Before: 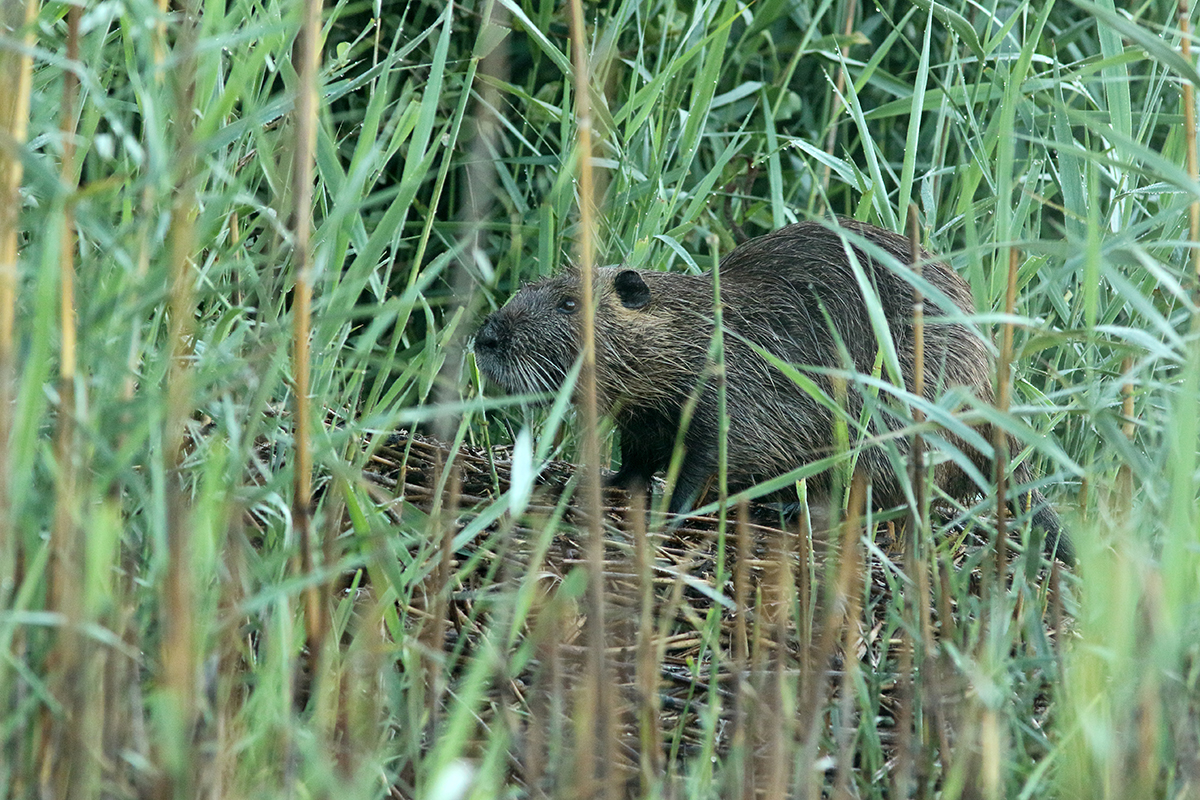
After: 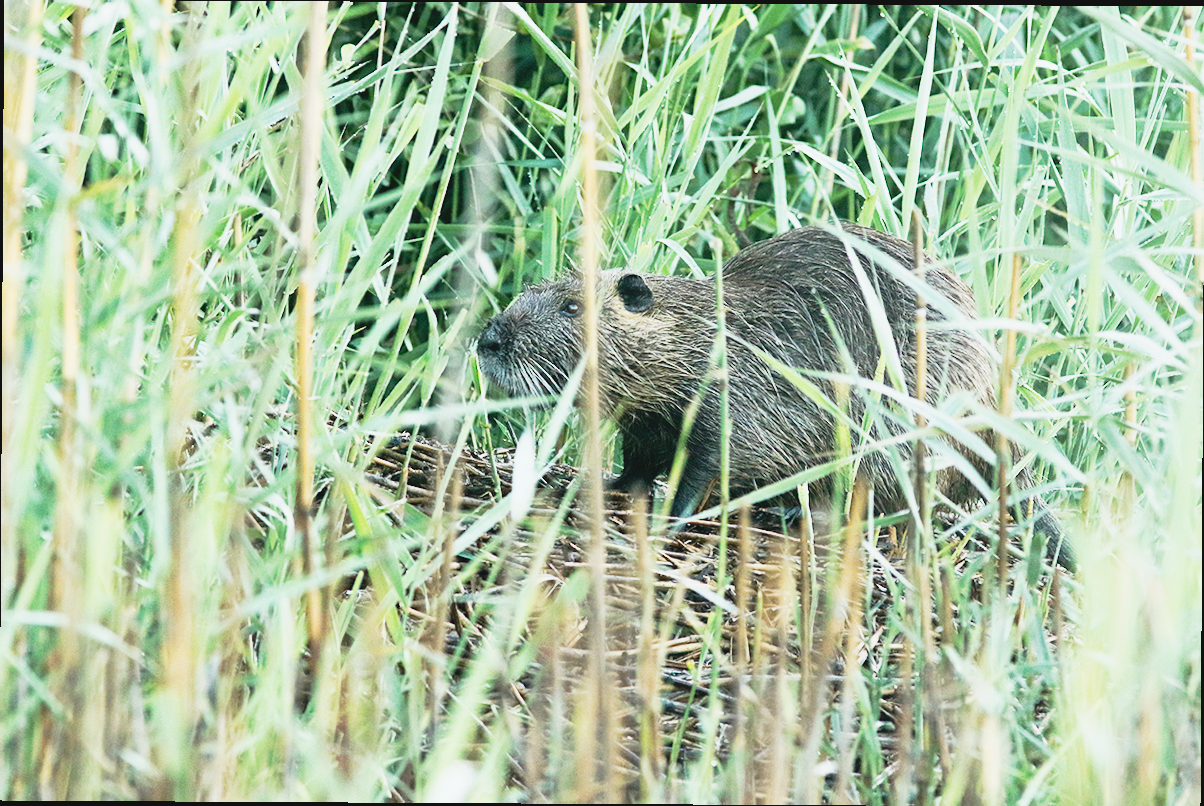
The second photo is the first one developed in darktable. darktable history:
tone curve: curves: ch0 [(0, 0.052) (0.207, 0.35) (0.392, 0.592) (0.54, 0.803) (0.725, 0.922) (0.99, 0.974)], preserve colors none
crop and rotate: angle -0.332°
